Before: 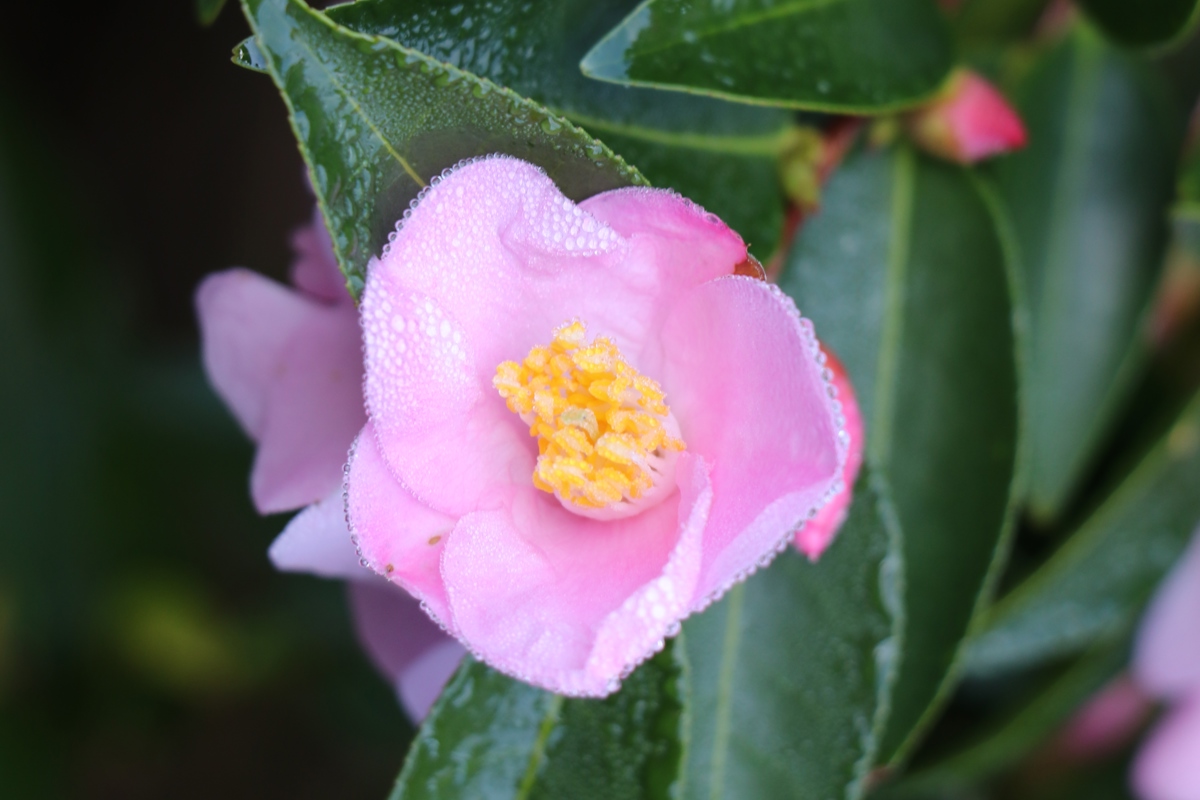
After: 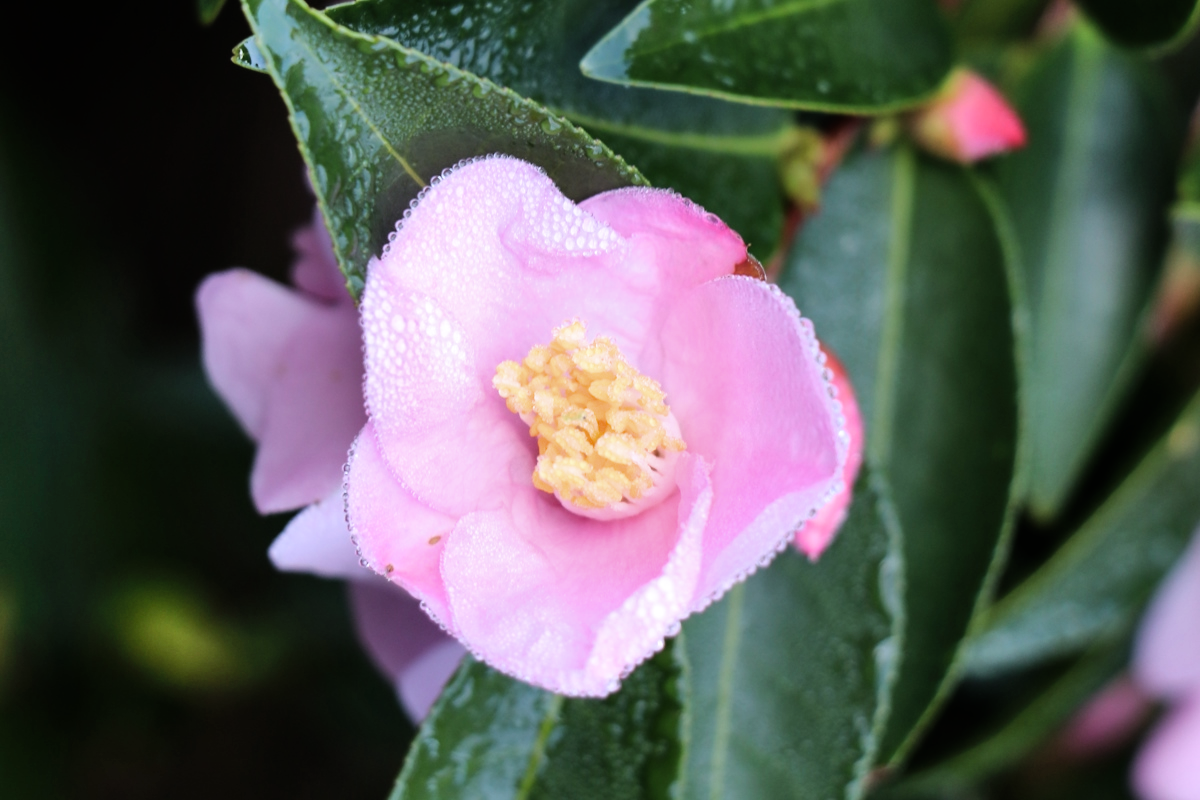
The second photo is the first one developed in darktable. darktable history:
shadows and highlights: soften with gaussian
filmic rgb: white relative exposure 2.34 EV, hardness 6.59
